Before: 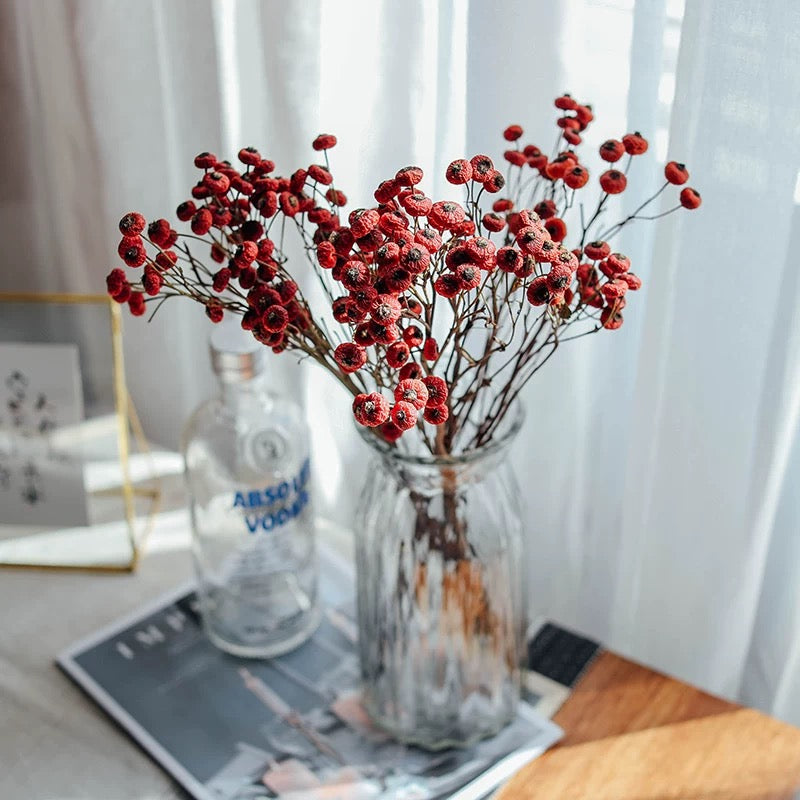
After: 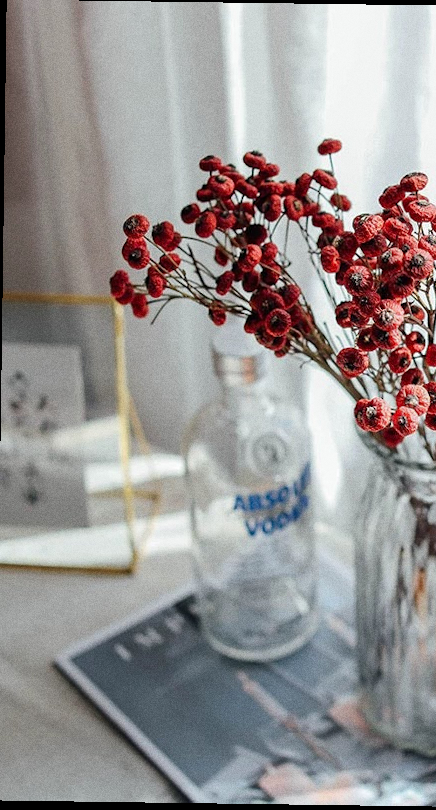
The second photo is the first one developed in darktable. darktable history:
grain: coarseness 0.09 ISO
white balance: red 1, blue 1
rotate and perspective: rotation 0.8°, automatic cropping off
crop: left 0.587%, right 45.588%, bottom 0.086%
